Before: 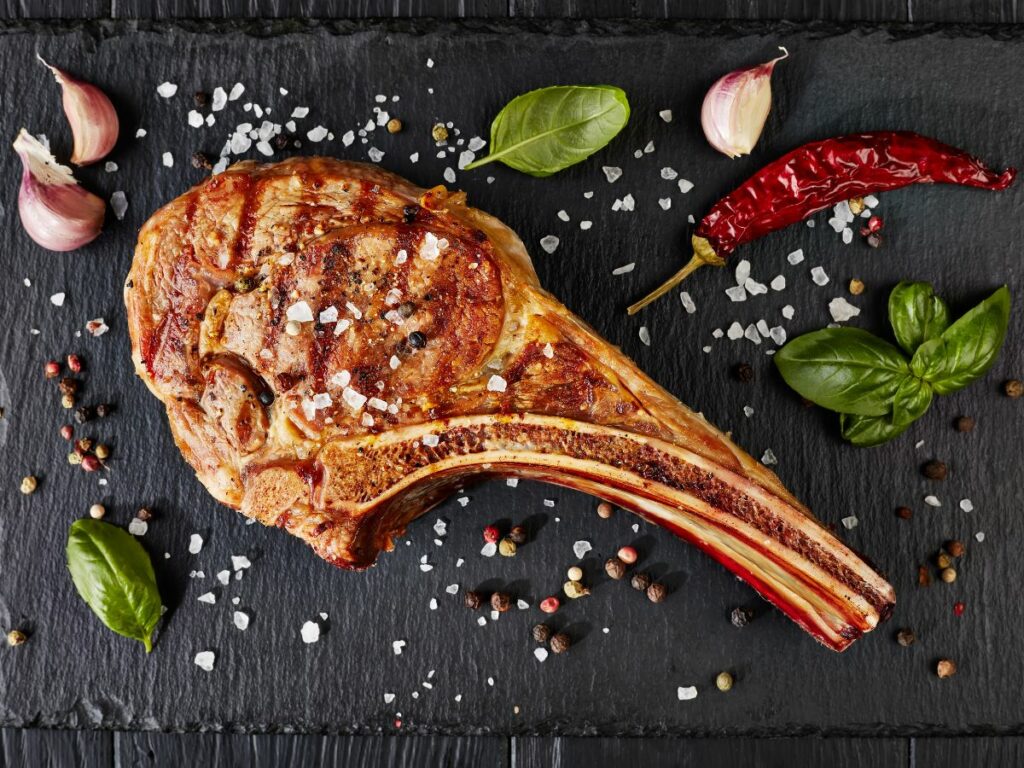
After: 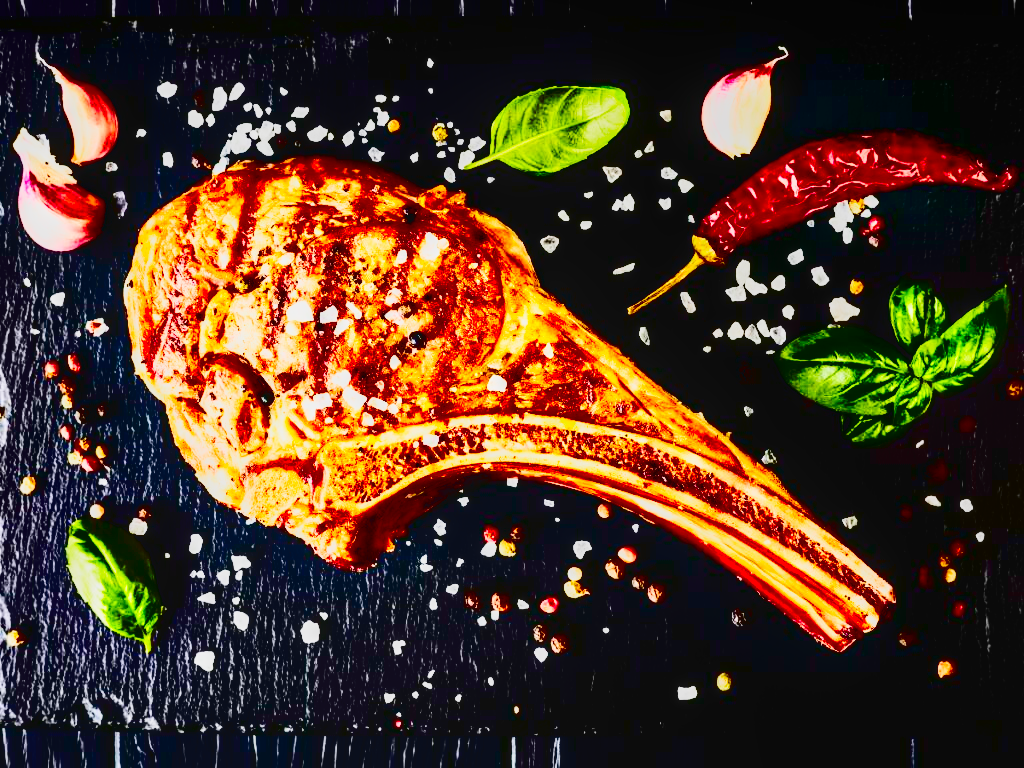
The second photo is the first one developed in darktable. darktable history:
base curve: curves: ch0 [(0, 0.003) (0.001, 0.002) (0.006, 0.004) (0.02, 0.022) (0.048, 0.086) (0.094, 0.234) (0.162, 0.431) (0.258, 0.629) (0.385, 0.8) (0.548, 0.918) (0.751, 0.988) (1, 1)], preserve colors none
local contrast: on, module defaults
contrast brightness saturation: contrast 0.77, brightness -1, saturation 1
